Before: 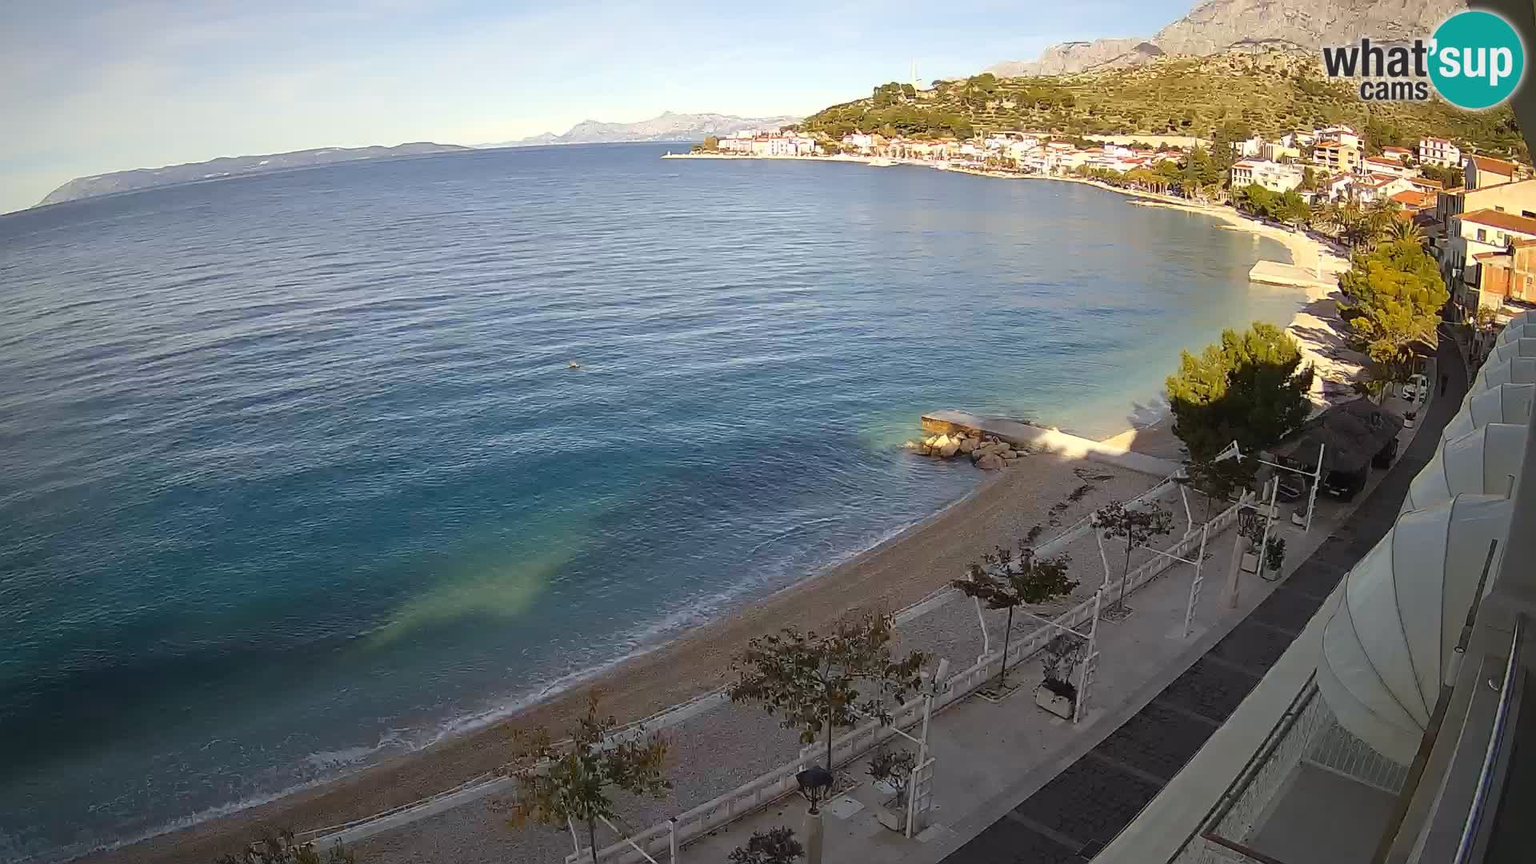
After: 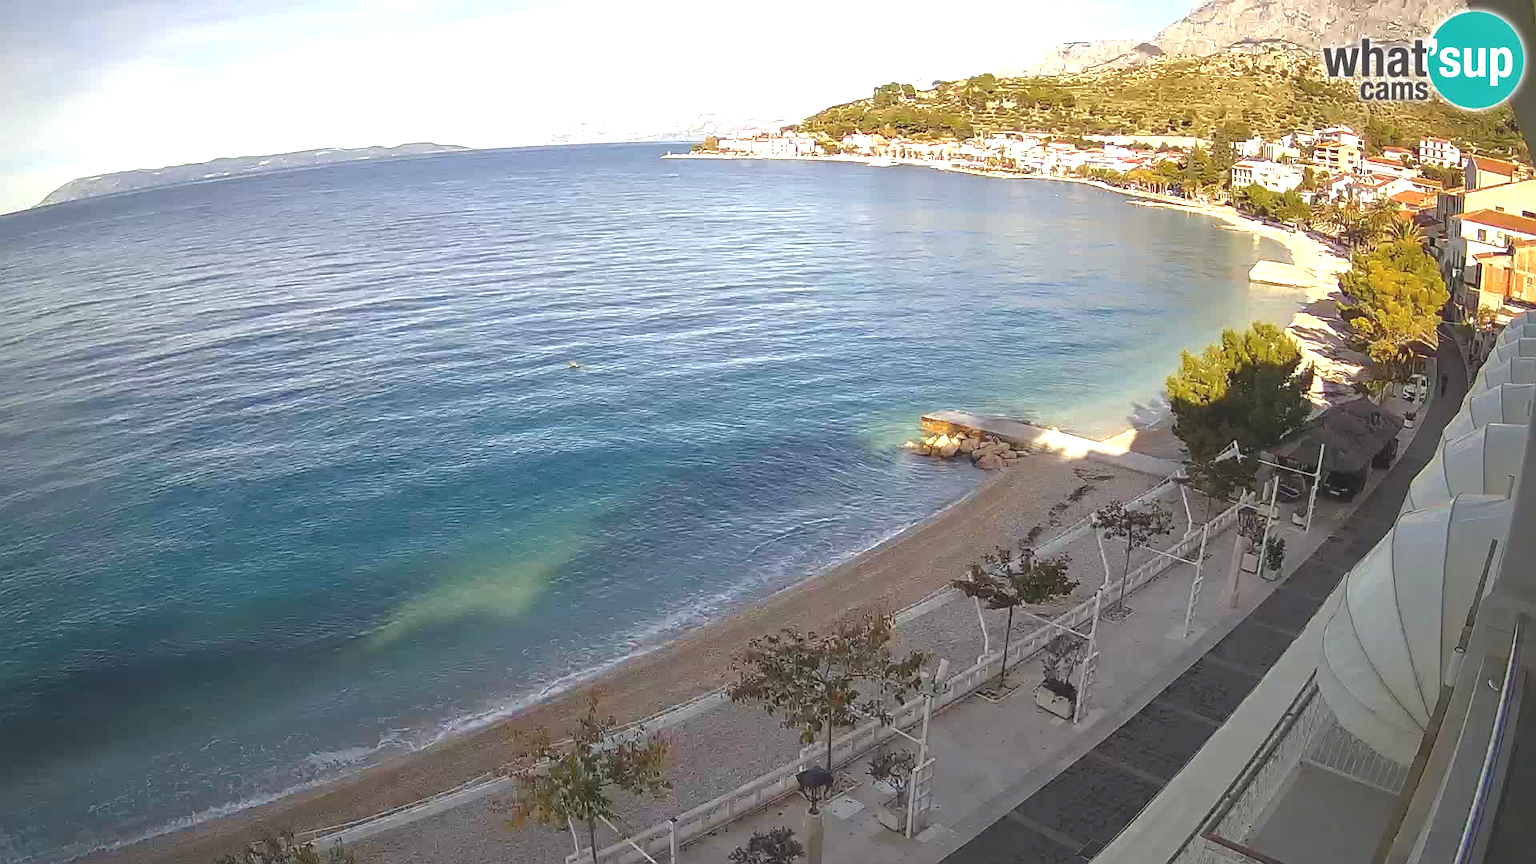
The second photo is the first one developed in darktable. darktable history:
tone equalizer: -8 EV 0.243 EV, -7 EV 0.438 EV, -6 EV 0.456 EV, -5 EV 0.267 EV, -3 EV -0.275 EV, -2 EV -0.431 EV, -1 EV -0.441 EV, +0 EV -0.258 EV, edges refinement/feathering 500, mask exposure compensation -1.57 EV, preserve details no
local contrast: on, module defaults
exposure: black level correction -0.005, exposure 1.001 EV, compensate highlight preservation false
